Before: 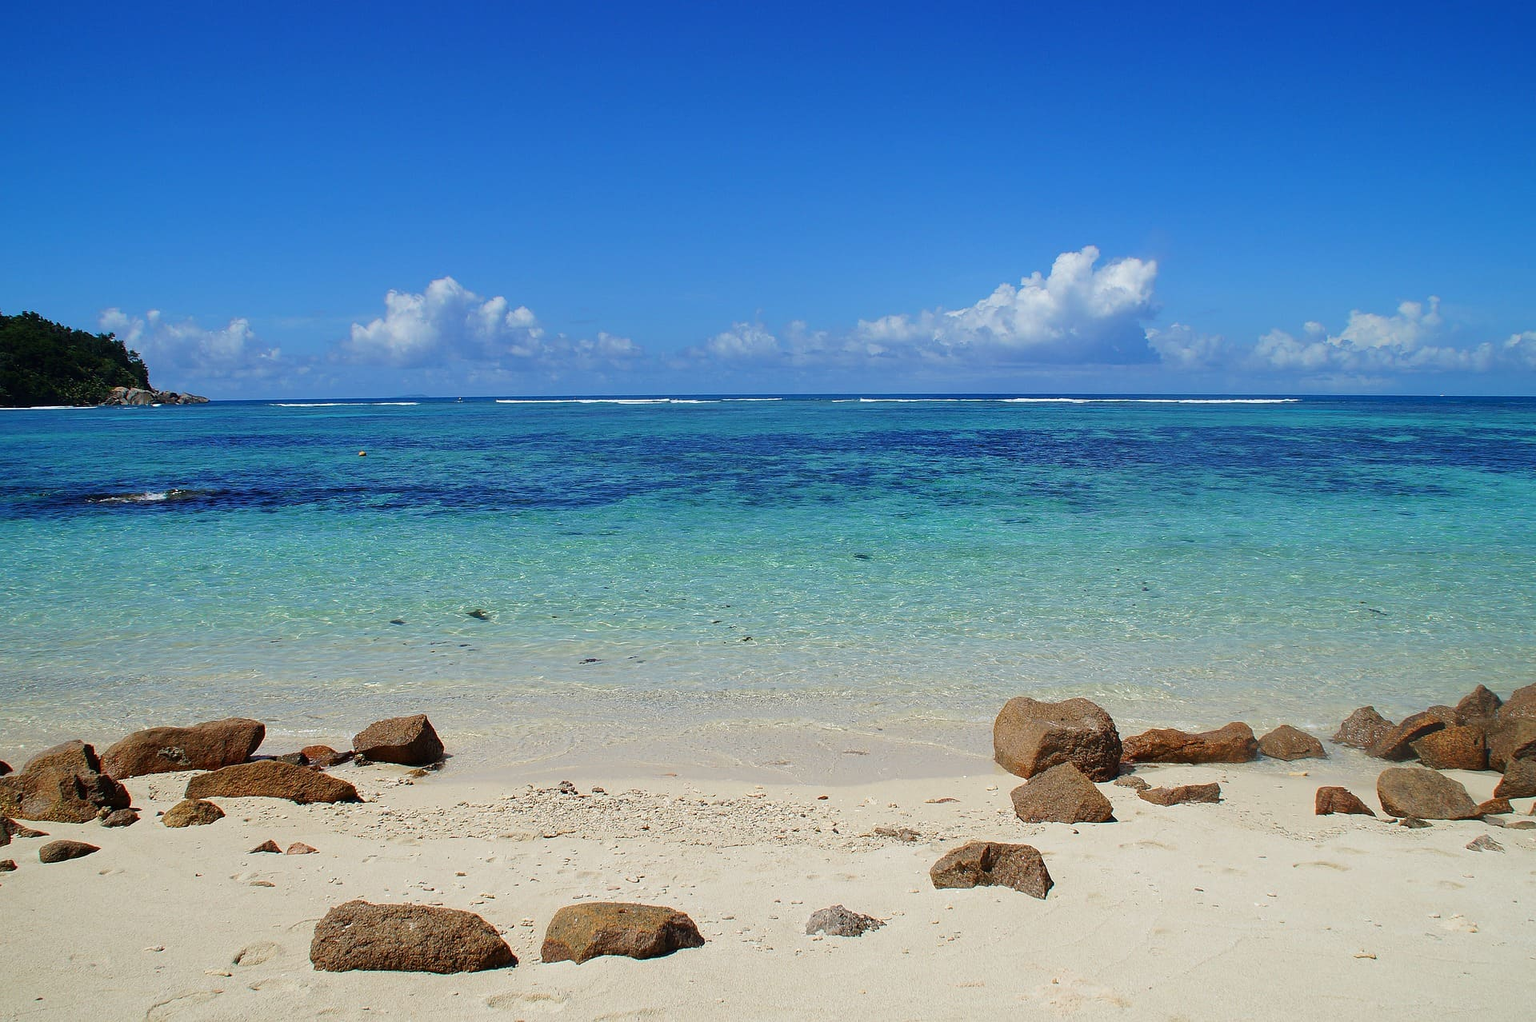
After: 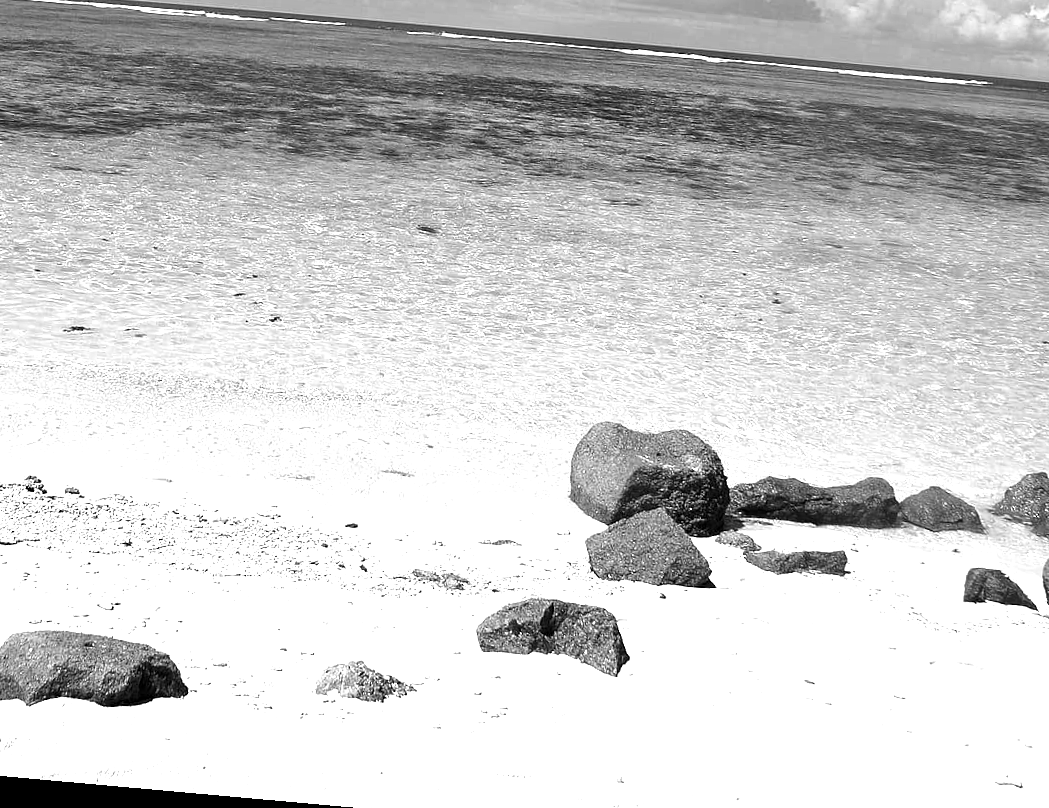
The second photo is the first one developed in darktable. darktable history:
crop: left 34.479%, top 38.822%, right 13.718%, bottom 5.172%
white balance: red 0.871, blue 1.249
levels: levels [0.101, 0.578, 0.953]
exposure: black level correction 0, exposure 1.2 EV, compensate exposure bias true, compensate highlight preservation false
rotate and perspective: rotation 5.12°, automatic cropping off
monochrome: a 32, b 64, size 2.3
